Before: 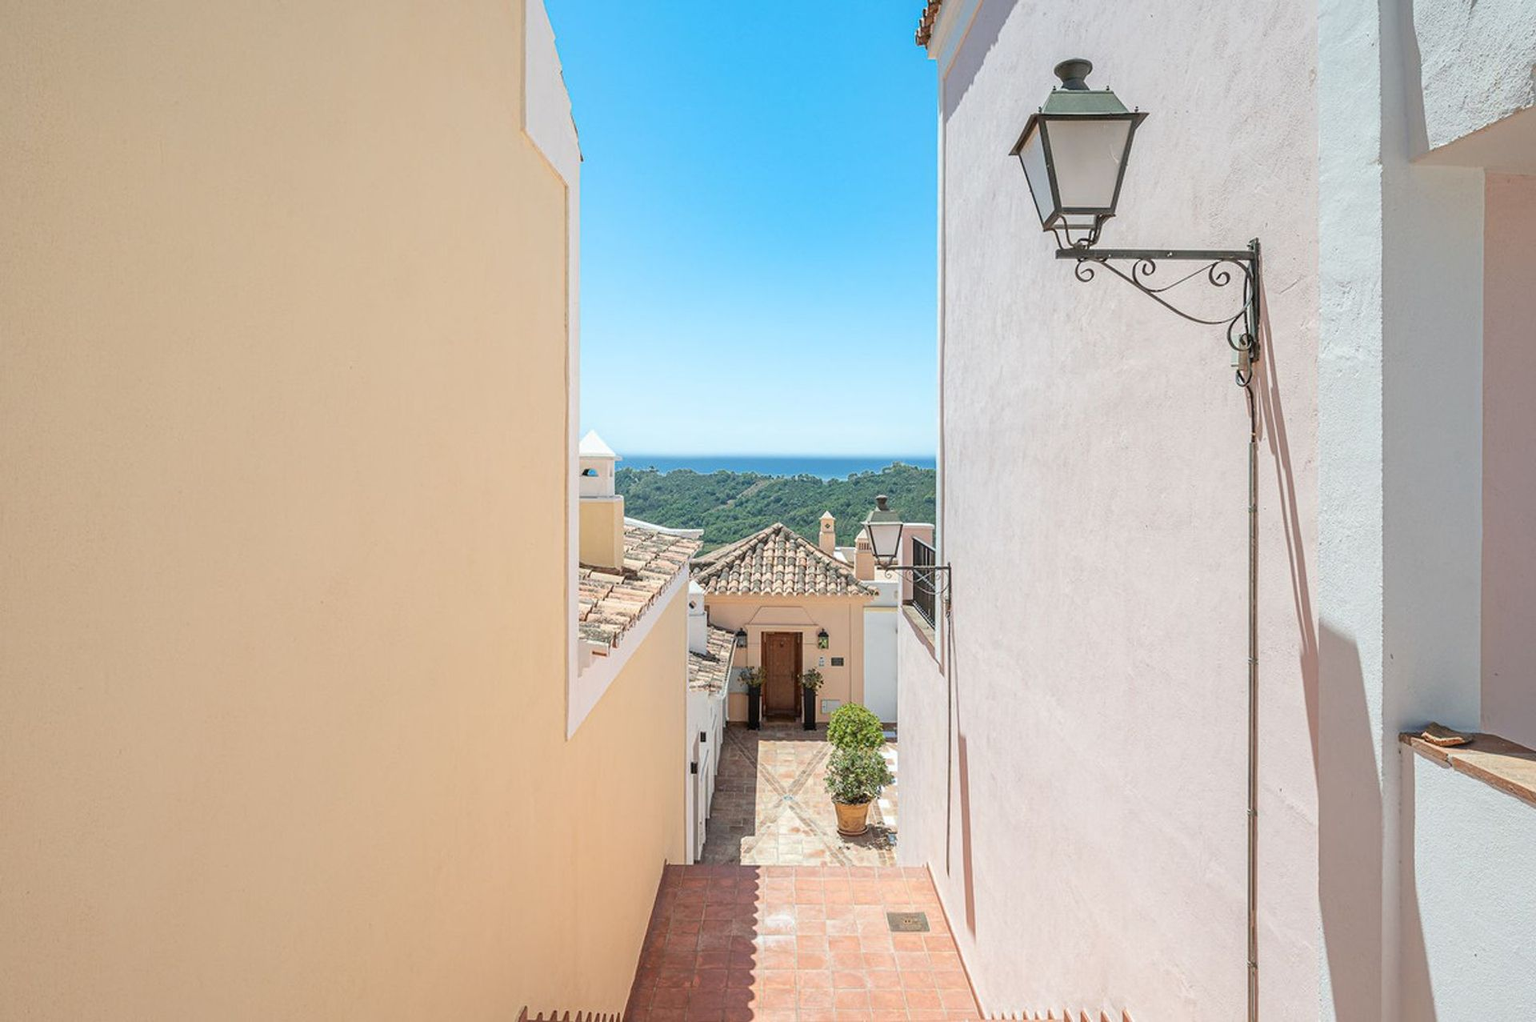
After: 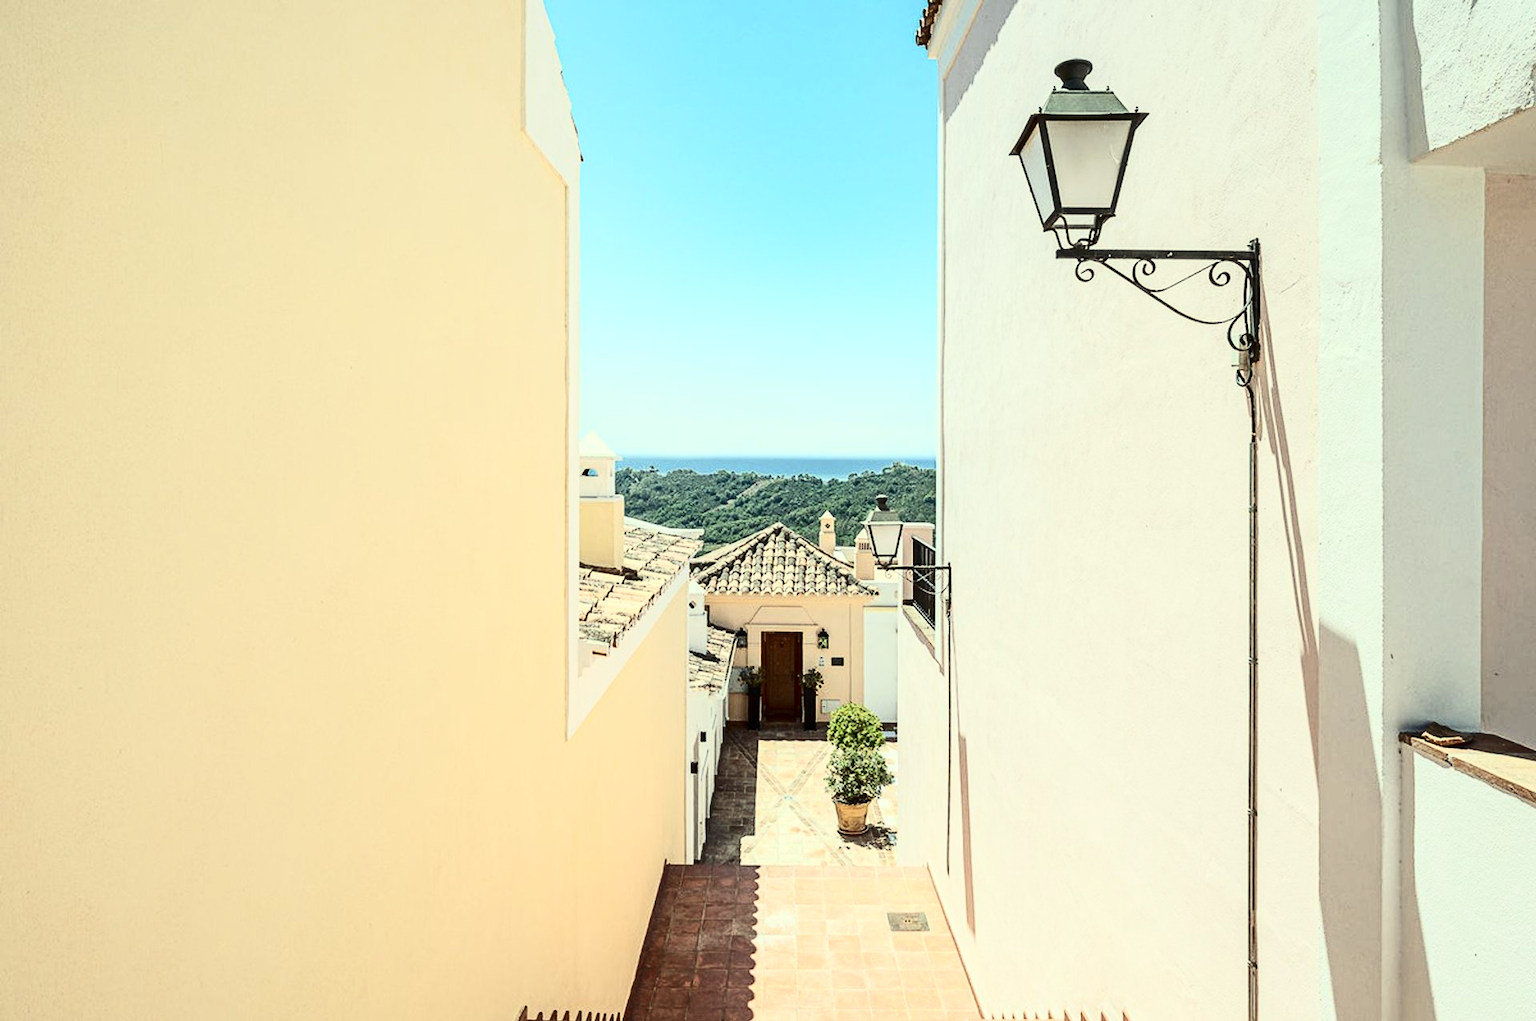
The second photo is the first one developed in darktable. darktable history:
contrast brightness saturation: contrast 0.486, saturation -0.088
color correction: highlights a* -5.9, highlights b* 10.81
